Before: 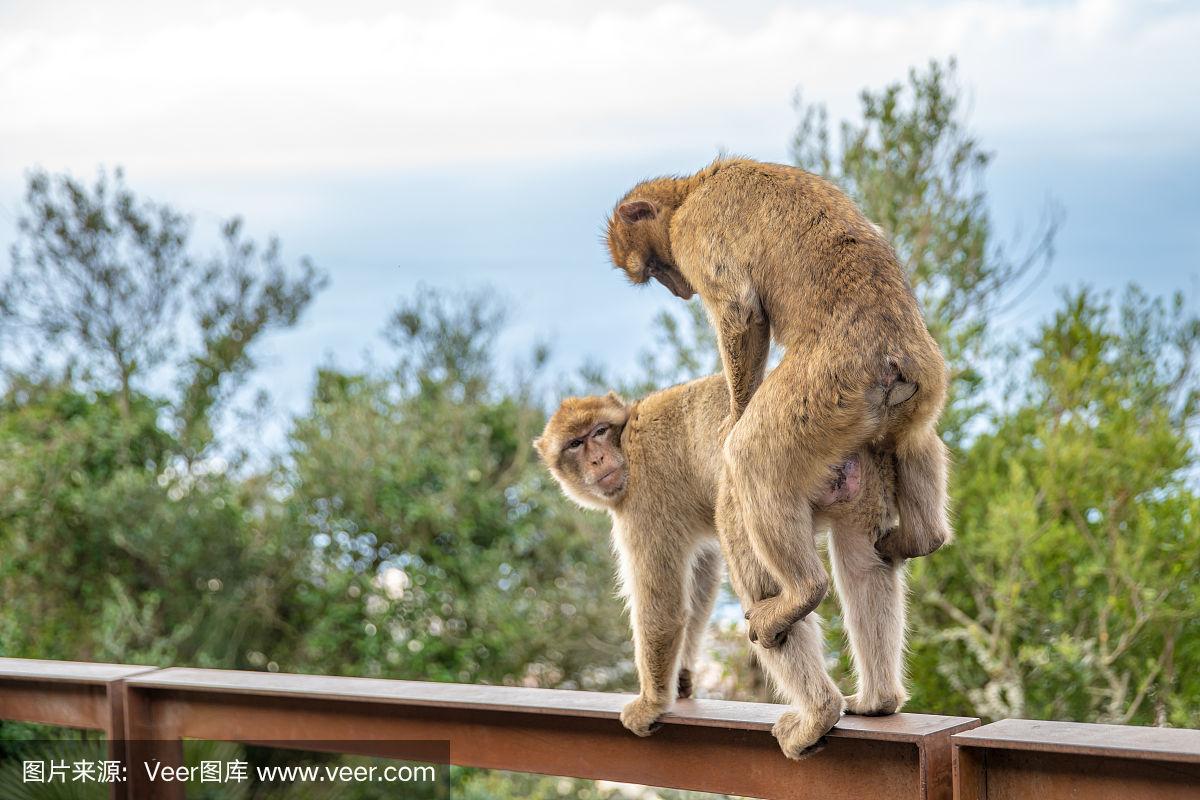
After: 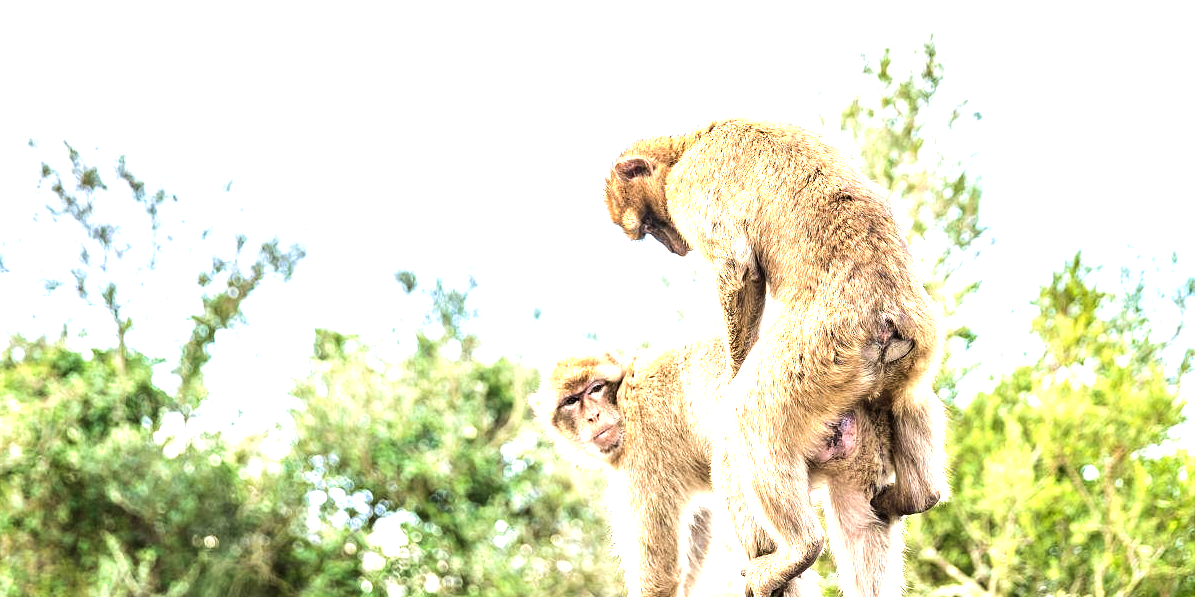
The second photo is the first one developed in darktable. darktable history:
crop: left 0.387%, top 5.469%, bottom 19.809%
tone equalizer: -8 EV -1.08 EV, -7 EV -1.01 EV, -6 EV -0.867 EV, -5 EV -0.578 EV, -3 EV 0.578 EV, -2 EV 0.867 EV, -1 EV 1.01 EV, +0 EV 1.08 EV, edges refinement/feathering 500, mask exposure compensation -1.57 EV, preserve details no
velvia: on, module defaults
exposure: black level correction 0, exposure 0.95 EV, compensate exposure bias true, compensate highlight preservation false
